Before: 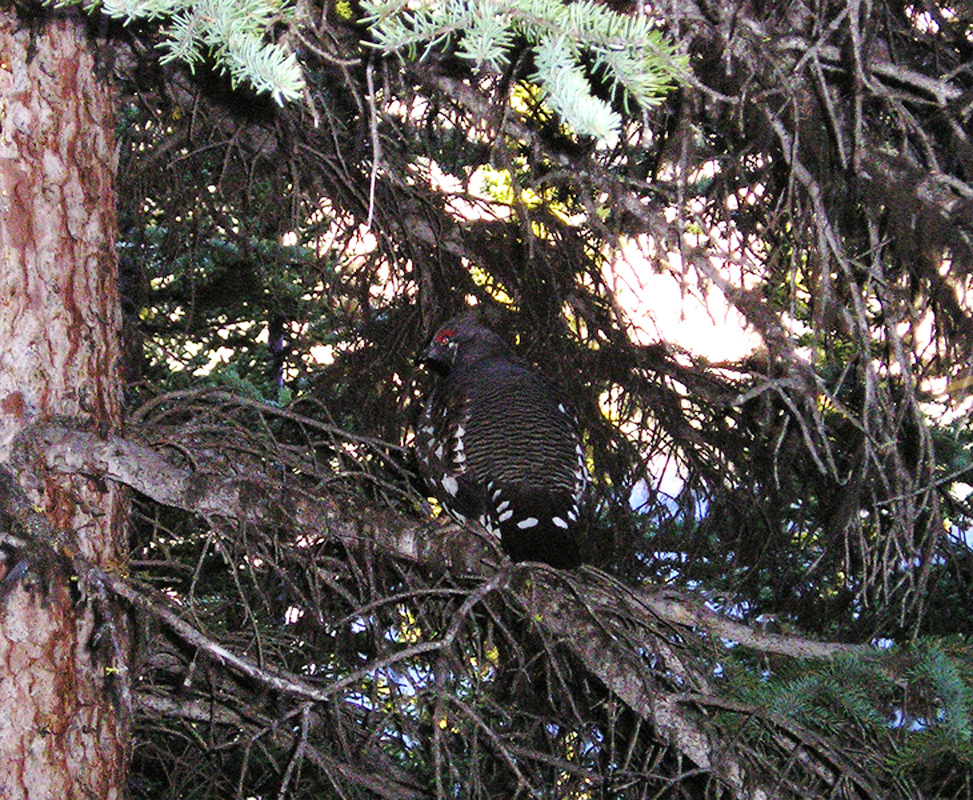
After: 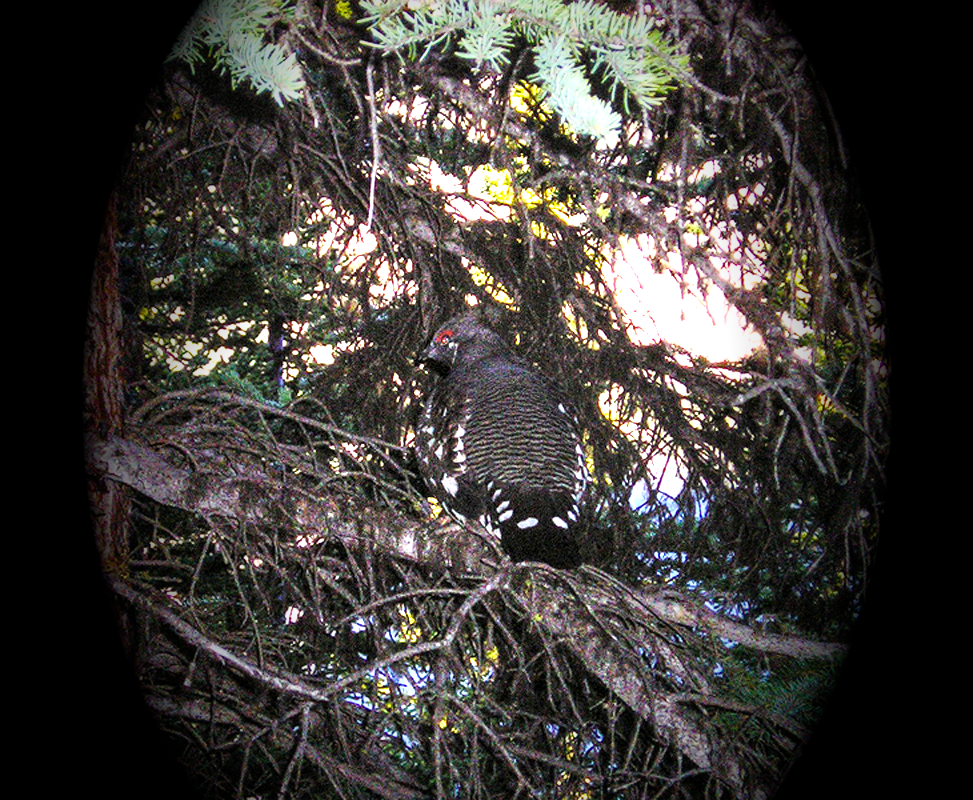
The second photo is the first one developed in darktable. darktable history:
vignetting: fall-off start 15.9%, fall-off radius 100%, brightness -1, saturation 0.5, width/height ratio 0.719
contrast brightness saturation: saturation -0.05
local contrast: detail 140%
exposure: black level correction 0, exposure 1.2 EV, compensate exposure bias true, compensate highlight preservation false
